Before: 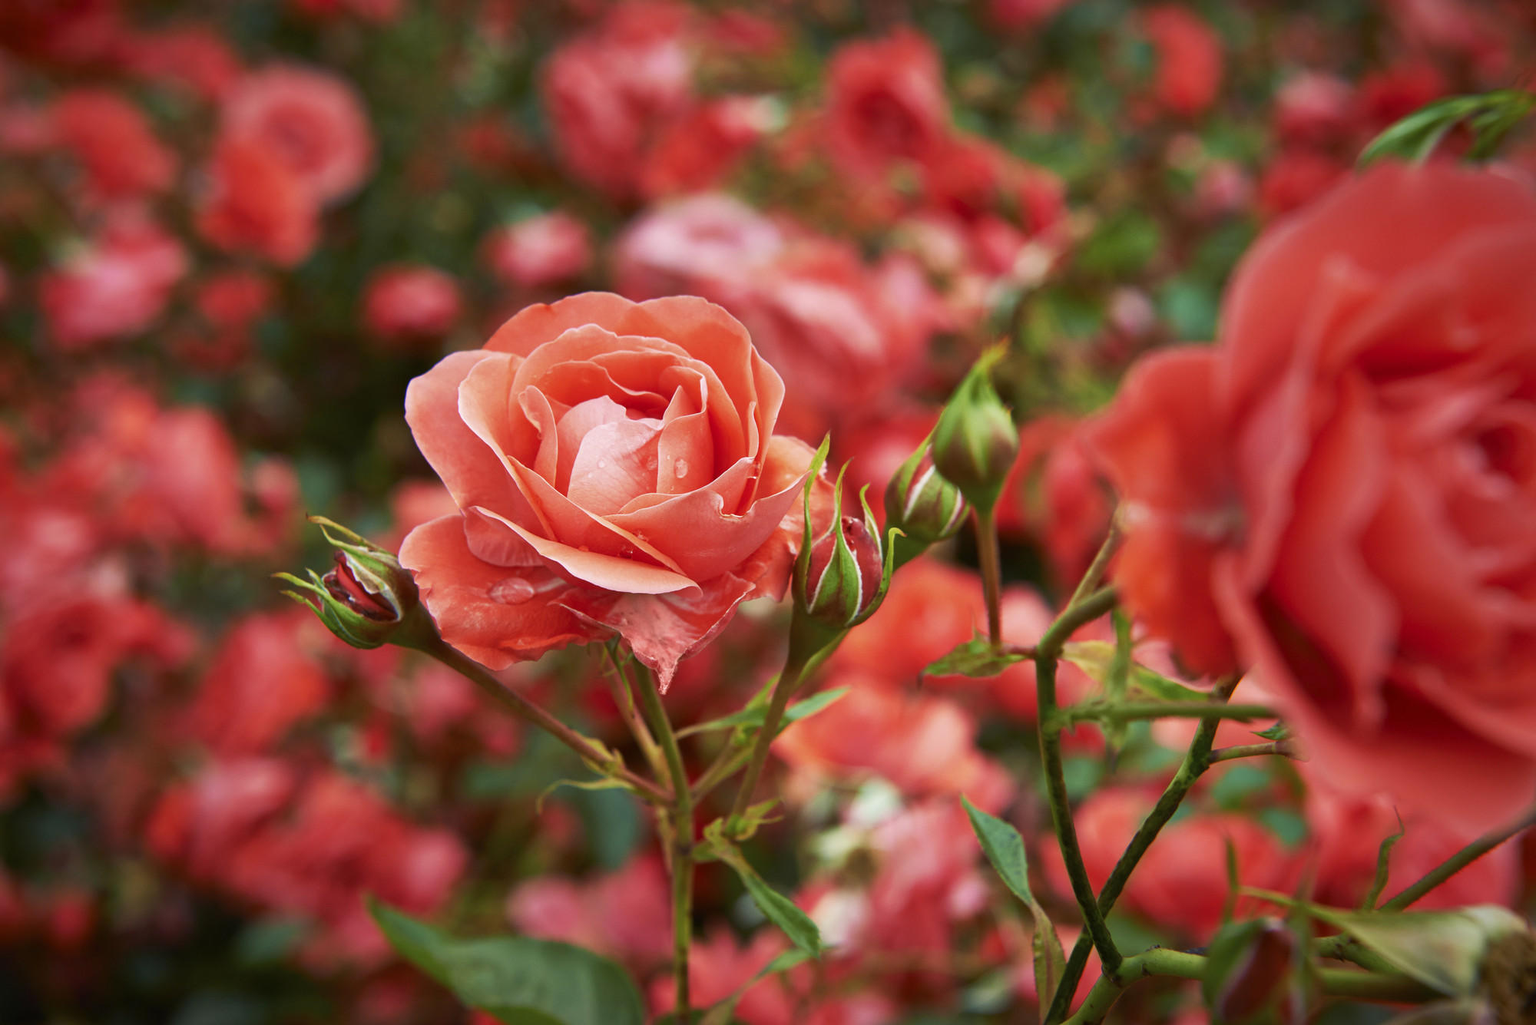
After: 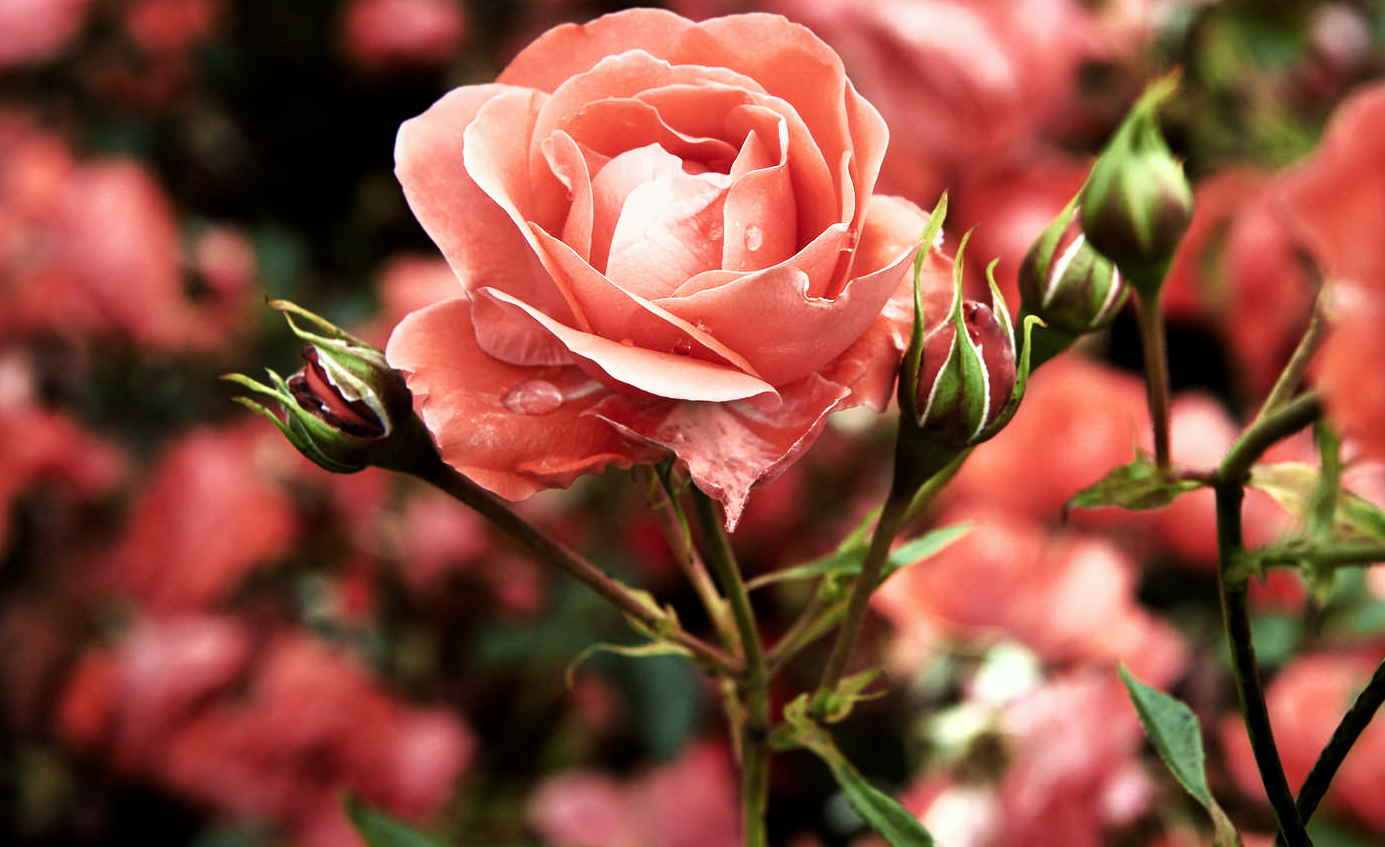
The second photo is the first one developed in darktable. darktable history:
color correction: highlights a* -2.58, highlights b* 2.26
crop: left 6.697%, top 27.911%, right 24.046%, bottom 8.643%
filmic rgb: black relative exposure -8.23 EV, white relative exposure 2.23 EV, hardness 7.14, latitude 85.76%, contrast 1.692, highlights saturation mix -3.05%, shadows ↔ highlights balance -2.9%
